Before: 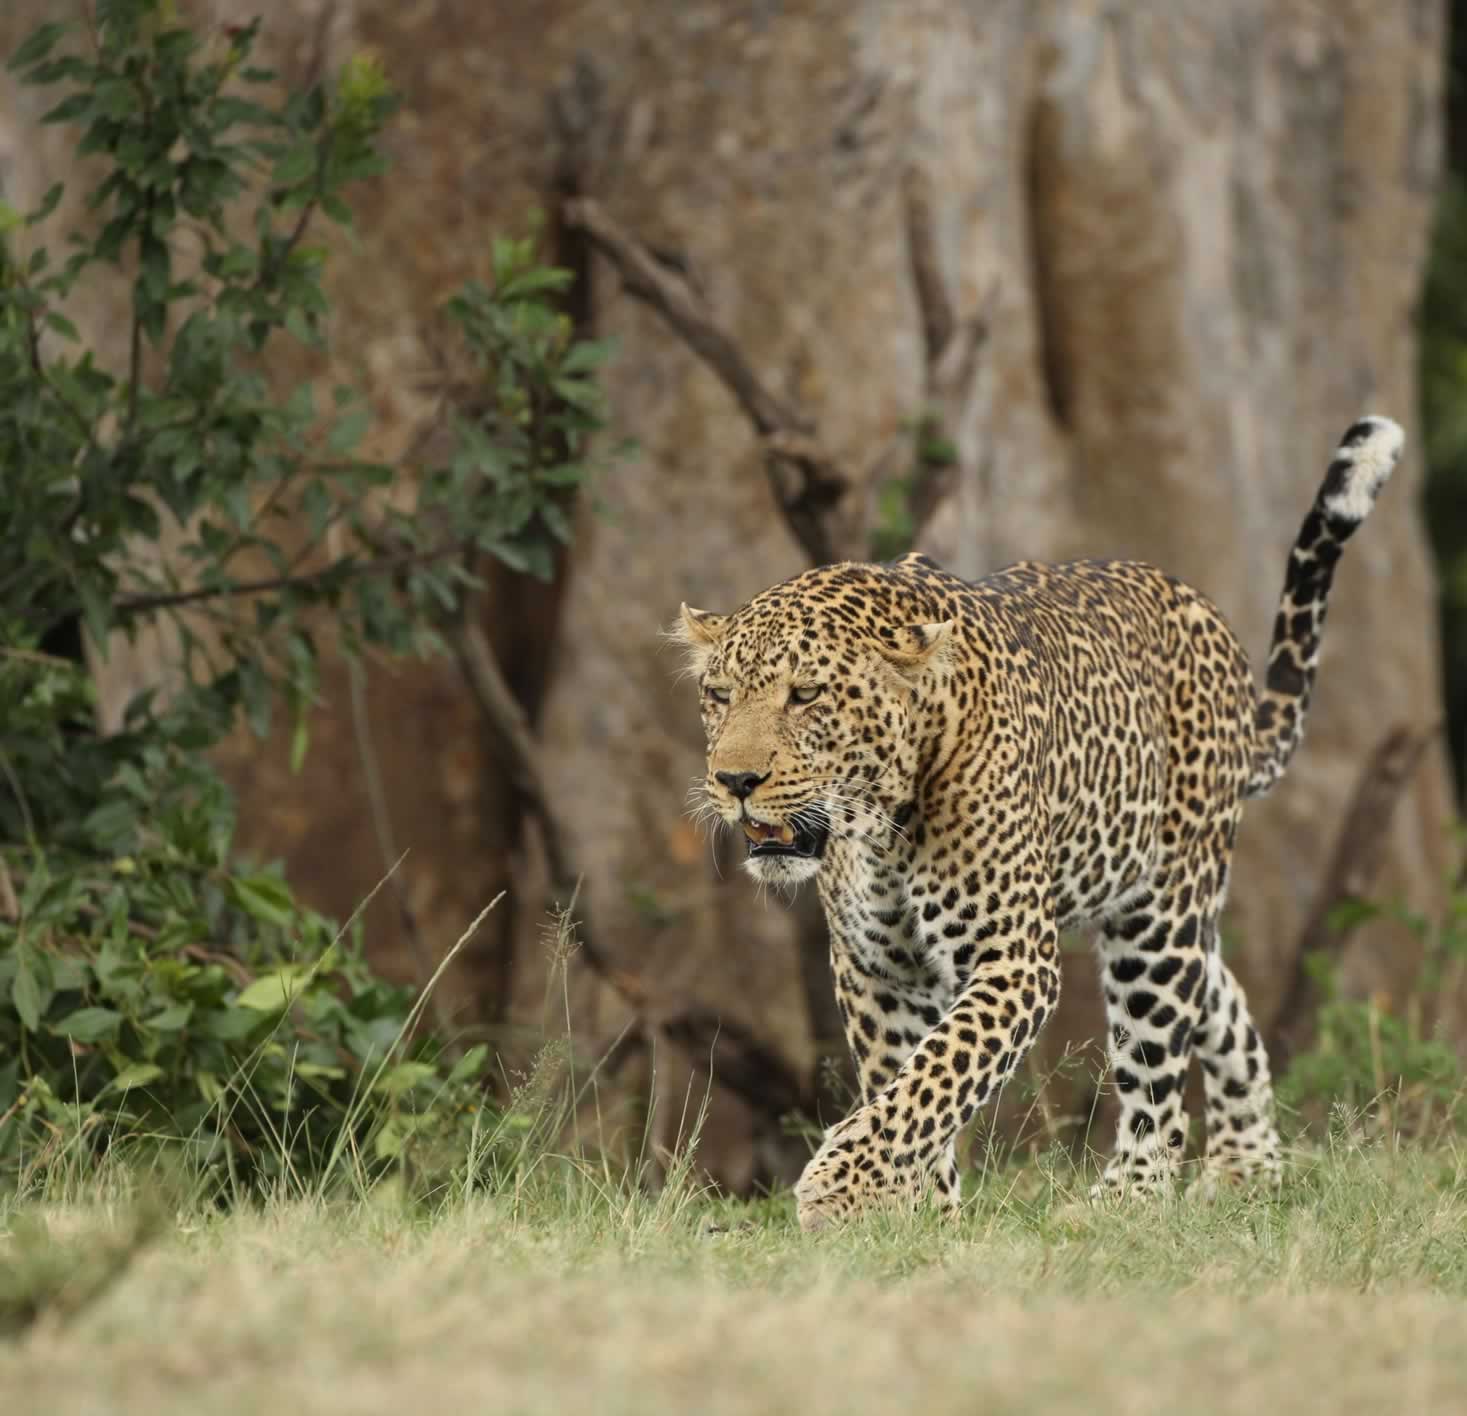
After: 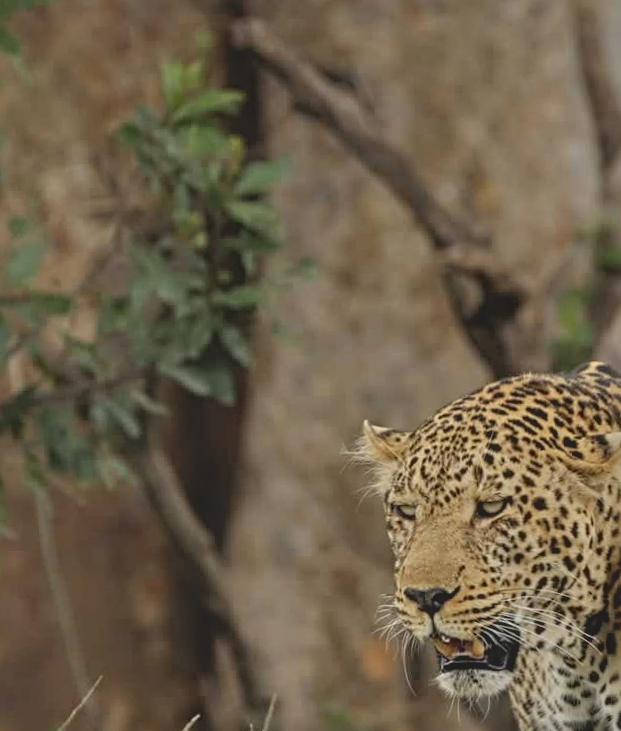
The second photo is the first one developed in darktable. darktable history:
sharpen: radius 4
tone equalizer: -7 EV 0.15 EV, -6 EV 0.6 EV, -5 EV 1.15 EV, -4 EV 1.33 EV, -3 EV 1.15 EV, -2 EV 0.6 EV, -1 EV 0.15 EV, mask exposure compensation -0.5 EV
local contrast: on, module defaults
rotate and perspective: rotation -2.12°, lens shift (vertical) 0.009, lens shift (horizontal) -0.008, automatic cropping original format, crop left 0.036, crop right 0.964, crop top 0.05, crop bottom 0.959
shadows and highlights: highlights color adjustment 0%, low approximation 0.01, soften with gaussian
crop: left 20.248%, top 10.86%, right 35.675%, bottom 34.321%
contrast brightness saturation: contrast -0.28
exposure: exposure -1.468 EV, compensate highlight preservation false
